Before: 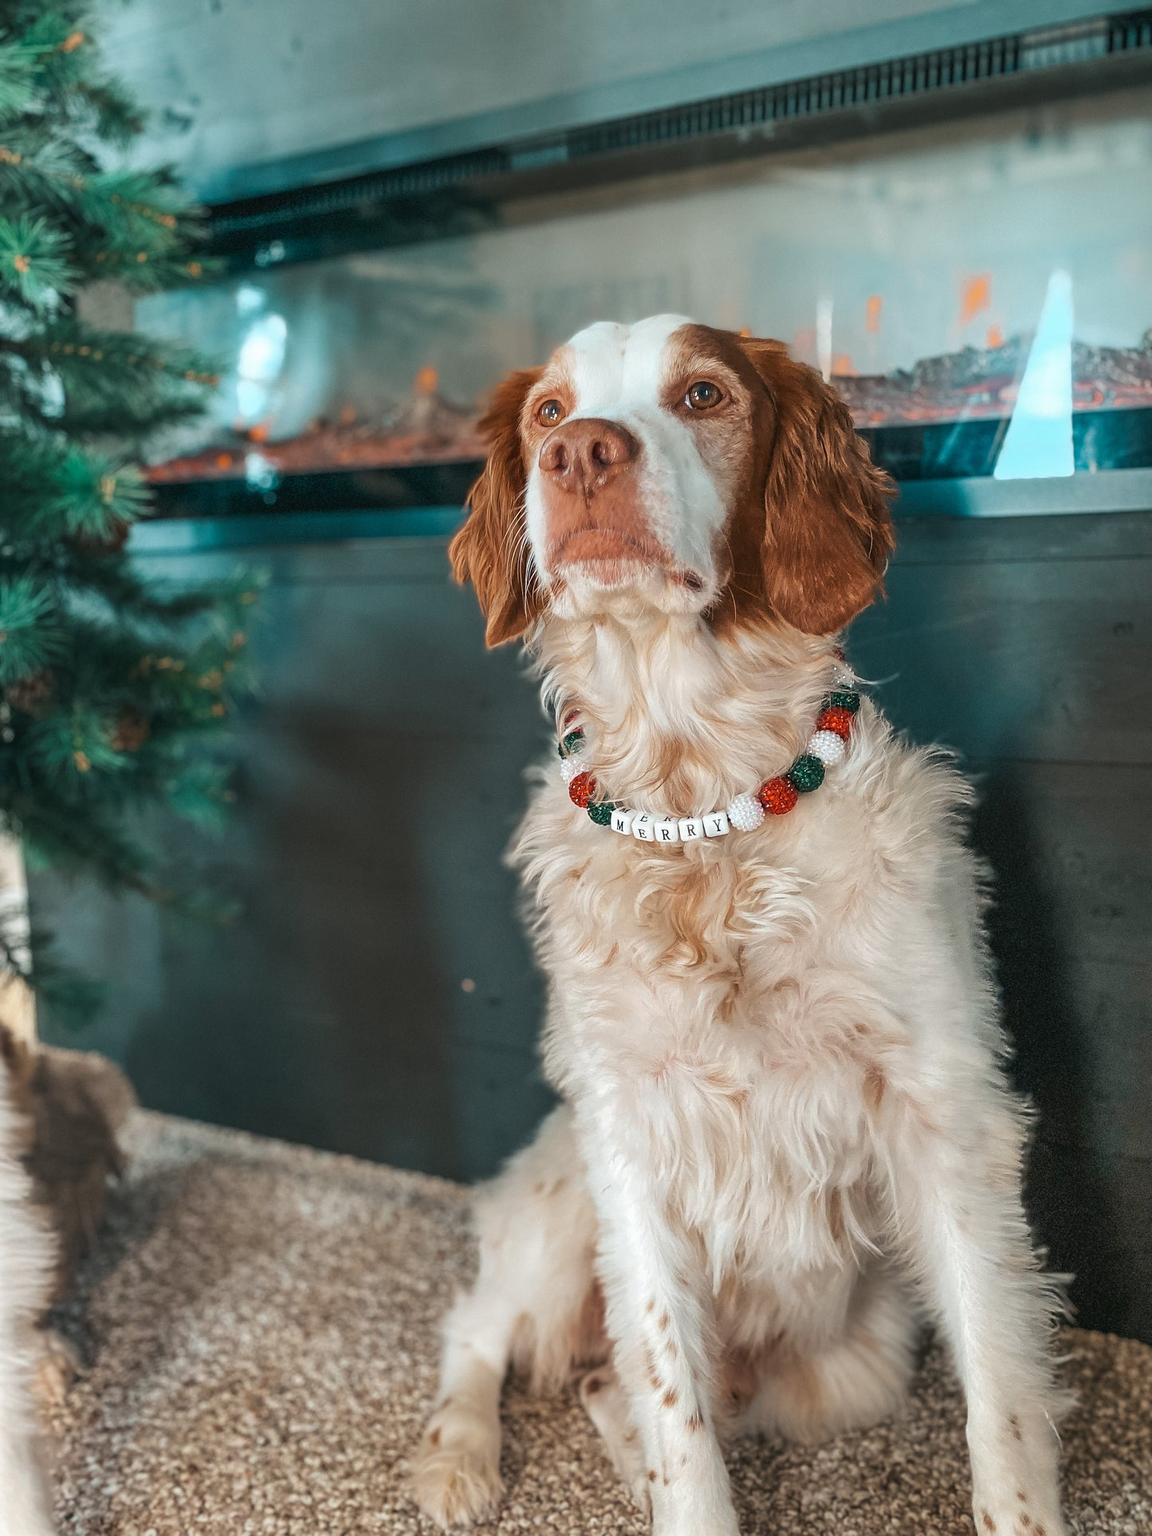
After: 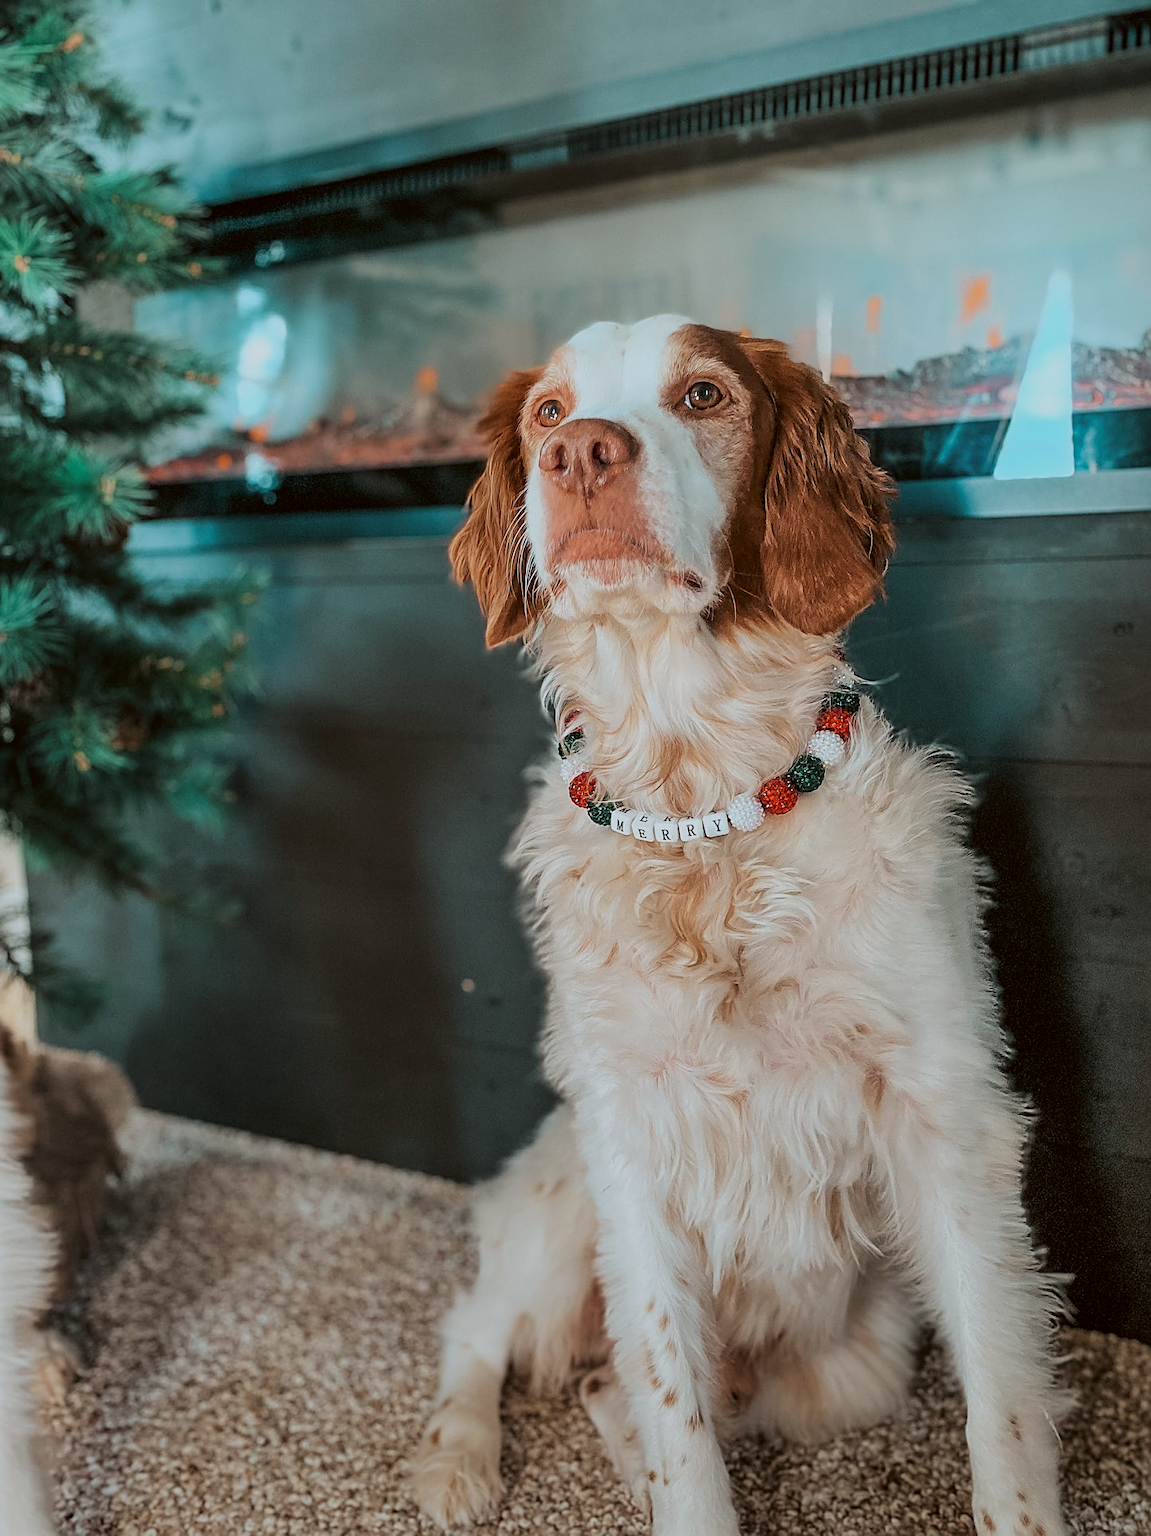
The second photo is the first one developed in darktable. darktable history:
color correction: highlights a* -3.28, highlights b* -6.24, shadows a* 3.1, shadows b* 5.19
sharpen: on, module defaults
filmic rgb: black relative exposure -7.65 EV, white relative exposure 4.56 EV, hardness 3.61, color science v6 (2022)
white balance: emerald 1
graduated density: rotation -180°, offset 27.42
